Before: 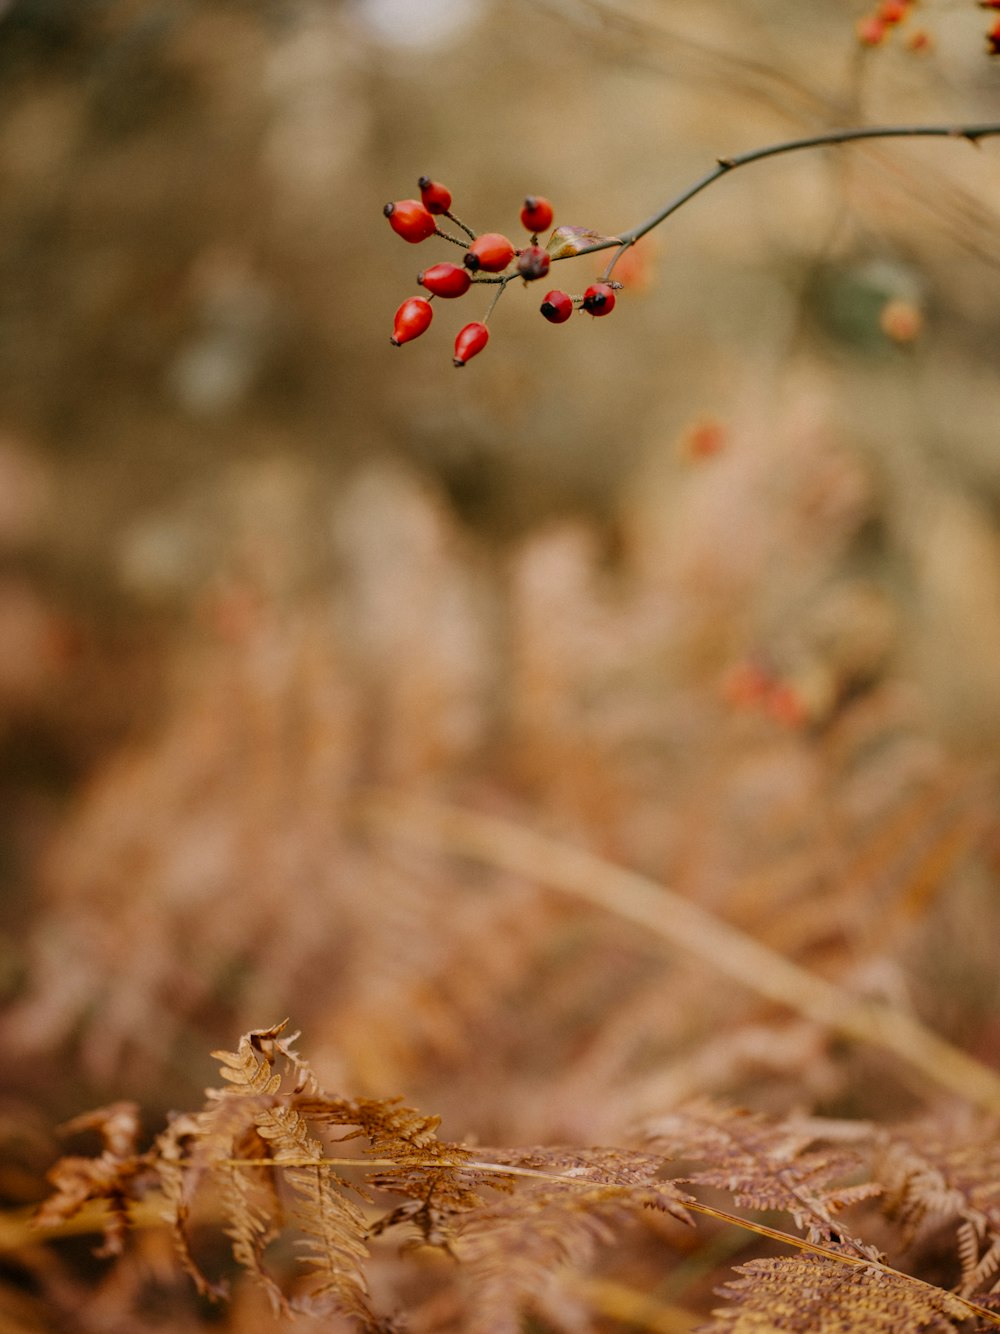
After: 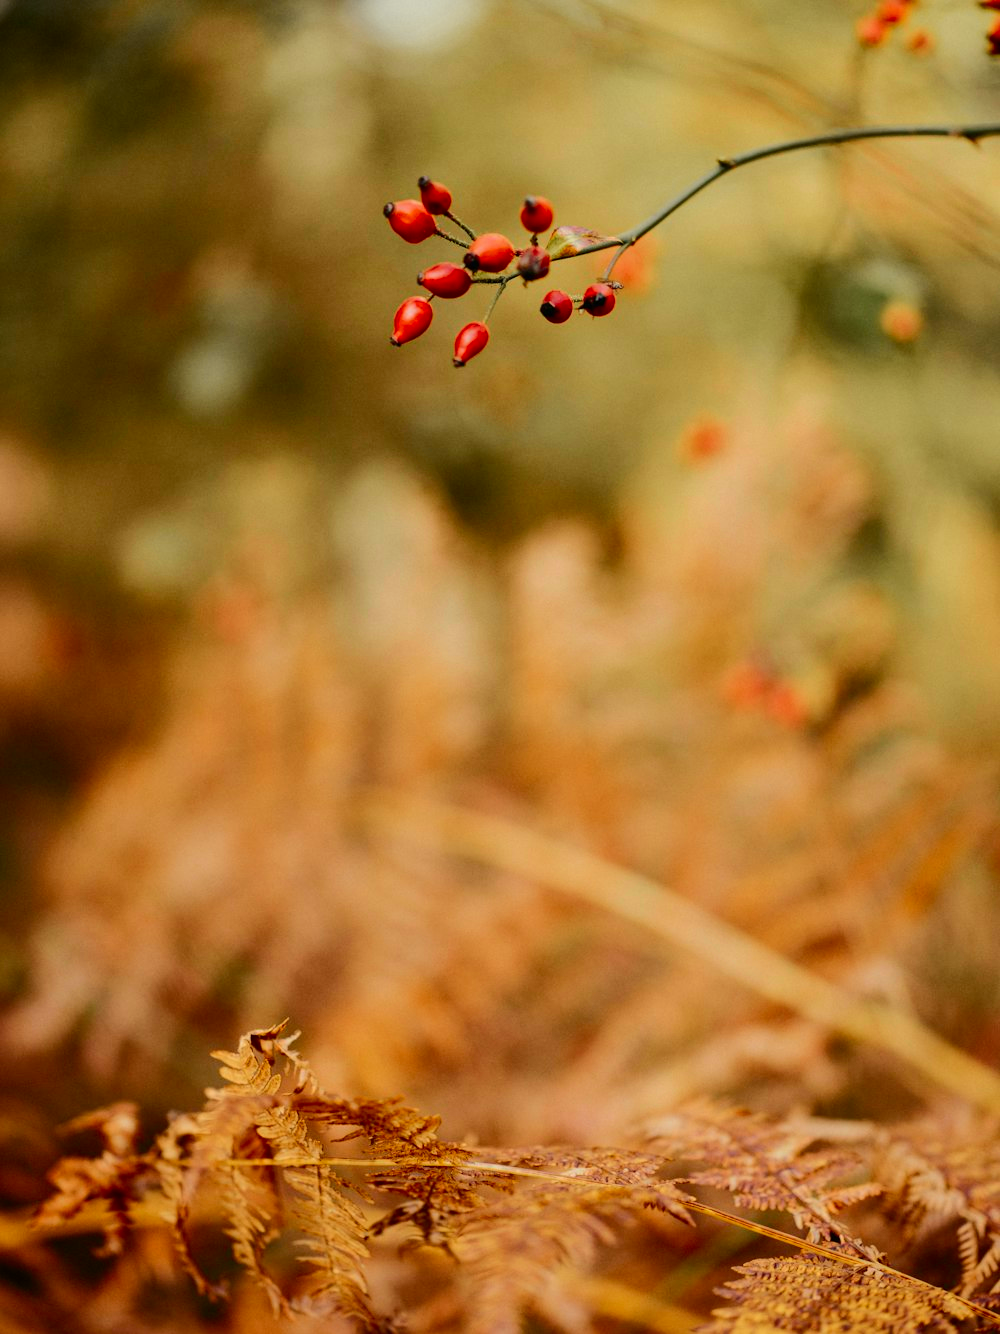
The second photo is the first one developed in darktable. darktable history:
tone curve: curves: ch0 [(0, 0) (0.126, 0.086) (0.338, 0.327) (0.494, 0.55) (0.703, 0.762) (1, 1)]; ch1 [(0, 0) (0.346, 0.324) (0.45, 0.431) (0.5, 0.5) (0.522, 0.517) (0.55, 0.578) (1, 1)]; ch2 [(0, 0) (0.44, 0.424) (0.501, 0.499) (0.554, 0.563) (0.622, 0.667) (0.707, 0.746) (1, 1)], color space Lab, independent channels, preserve colors none
color correction: highlights a* -5.73, highlights b* 10.92
